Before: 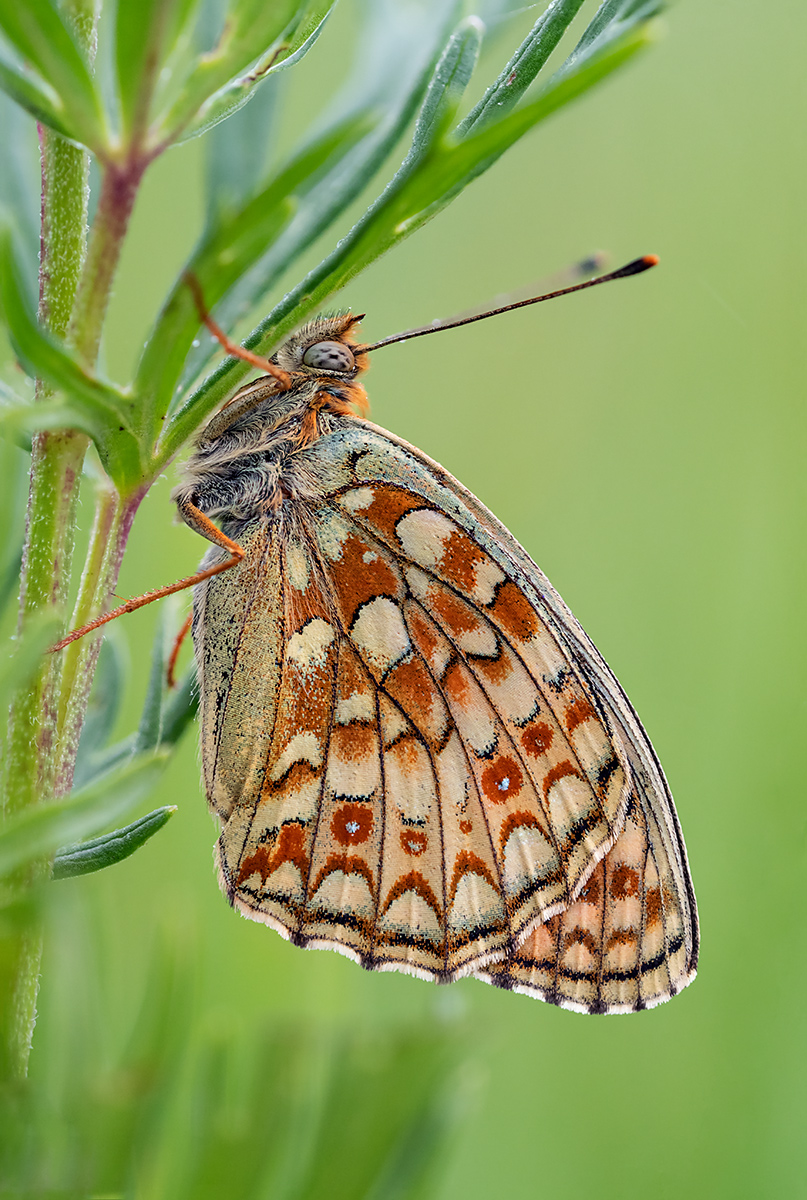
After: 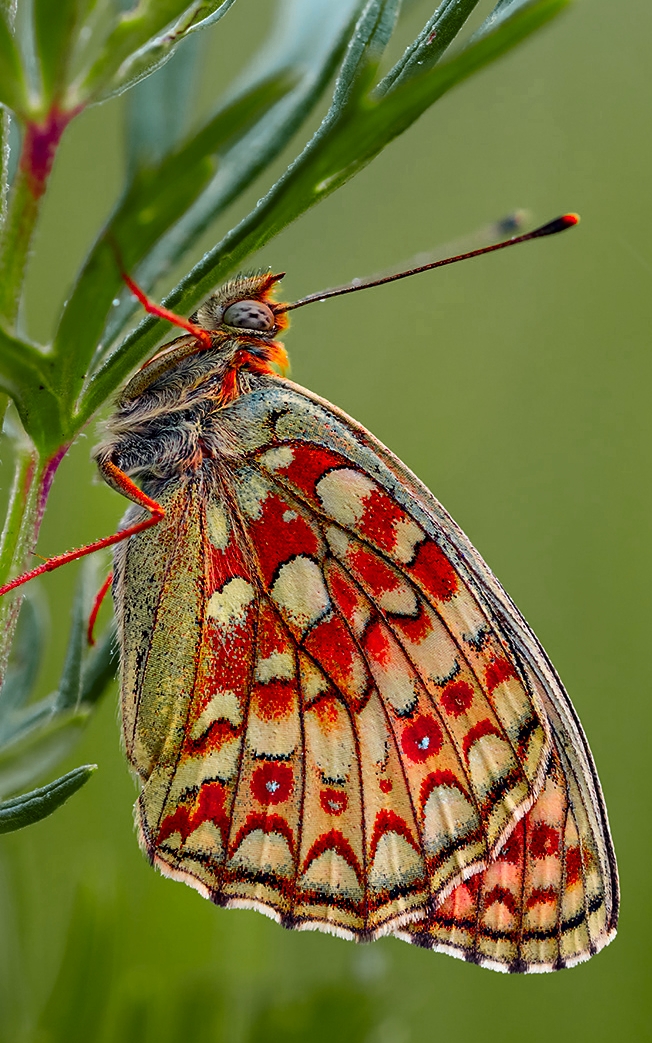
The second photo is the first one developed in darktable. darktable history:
color balance rgb: linear chroma grading › shadows -8%, linear chroma grading › global chroma 10%, perceptual saturation grading › global saturation 2%, perceptual saturation grading › highlights -2%, perceptual saturation grading › mid-tones 4%, perceptual saturation grading › shadows 8%, perceptual brilliance grading › global brilliance 2%, perceptual brilliance grading › highlights -4%, global vibrance 16%, saturation formula JzAzBz (2021)
base curve: curves: ch0 [(0, 0) (0.472, 0.455) (1, 1)], preserve colors none
crop: left 9.929%, top 3.475%, right 9.188%, bottom 9.529%
contrast brightness saturation: contrast 0.07, brightness -0.14, saturation 0.11
color zones: curves: ch0 [(0, 0.533) (0.126, 0.533) (0.234, 0.533) (0.368, 0.357) (0.5, 0.5) (0.625, 0.5) (0.74, 0.637) (0.875, 0.5)]; ch1 [(0.004, 0.708) (0.129, 0.662) (0.25, 0.5) (0.375, 0.331) (0.496, 0.396) (0.625, 0.649) (0.739, 0.26) (0.875, 0.5) (1, 0.478)]; ch2 [(0, 0.409) (0.132, 0.403) (0.236, 0.558) (0.379, 0.448) (0.5, 0.5) (0.625, 0.5) (0.691, 0.39) (0.875, 0.5)]
